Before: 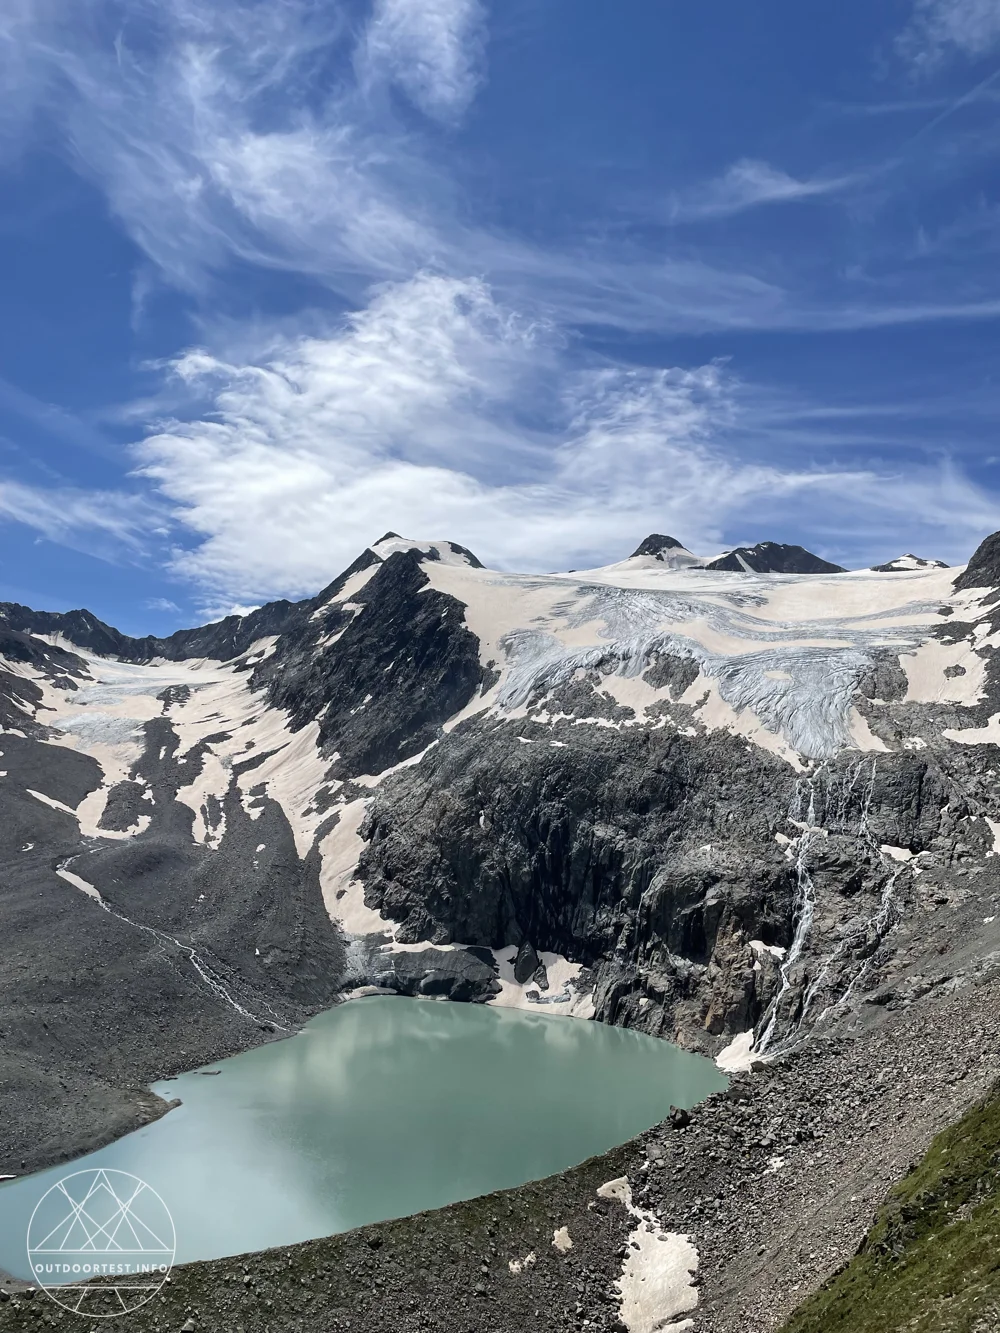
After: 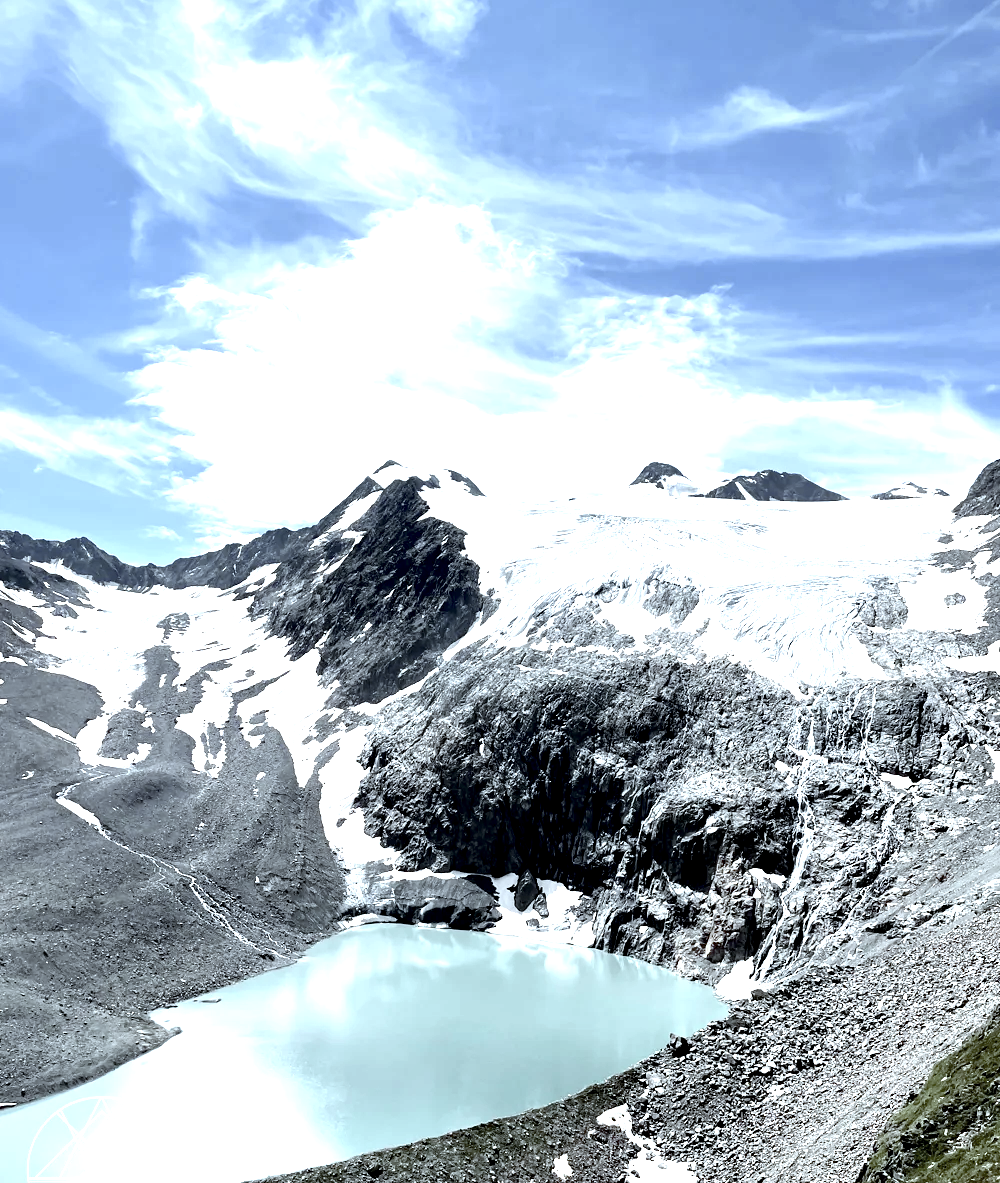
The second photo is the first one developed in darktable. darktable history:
crop and rotate: top 5.453%, bottom 5.798%
exposure: black level correction 0.01, exposure 1 EV, compensate exposure bias true, compensate highlight preservation false
contrast brightness saturation: contrast 0.078, saturation 0.018
color correction: highlights a* -9.72, highlights b* -21.17
color zones: curves: ch0 [(0, 0.48) (0.209, 0.398) (0.305, 0.332) (0.429, 0.493) (0.571, 0.5) (0.714, 0.5) (0.857, 0.5) (1, 0.48)]; ch1 [(0, 0.736) (0.143, 0.625) (0.225, 0.371) (0.429, 0.256) (0.571, 0.241) (0.714, 0.213) (0.857, 0.48) (1, 0.736)]; ch2 [(0, 0.448) (0.143, 0.498) (0.286, 0.5) (0.429, 0.5) (0.571, 0.5) (0.714, 0.5) (0.857, 0.5) (1, 0.448)]
color calibration: illuminant same as pipeline (D50), adaptation XYZ, x 0.345, y 0.358, temperature 5003.72 K
tone equalizer: -8 EV -0.763 EV, -7 EV -0.682 EV, -6 EV -0.581 EV, -5 EV -0.372 EV, -3 EV 0.394 EV, -2 EV 0.6 EV, -1 EV 0.696 EV, +0 EV 0.734 EV
